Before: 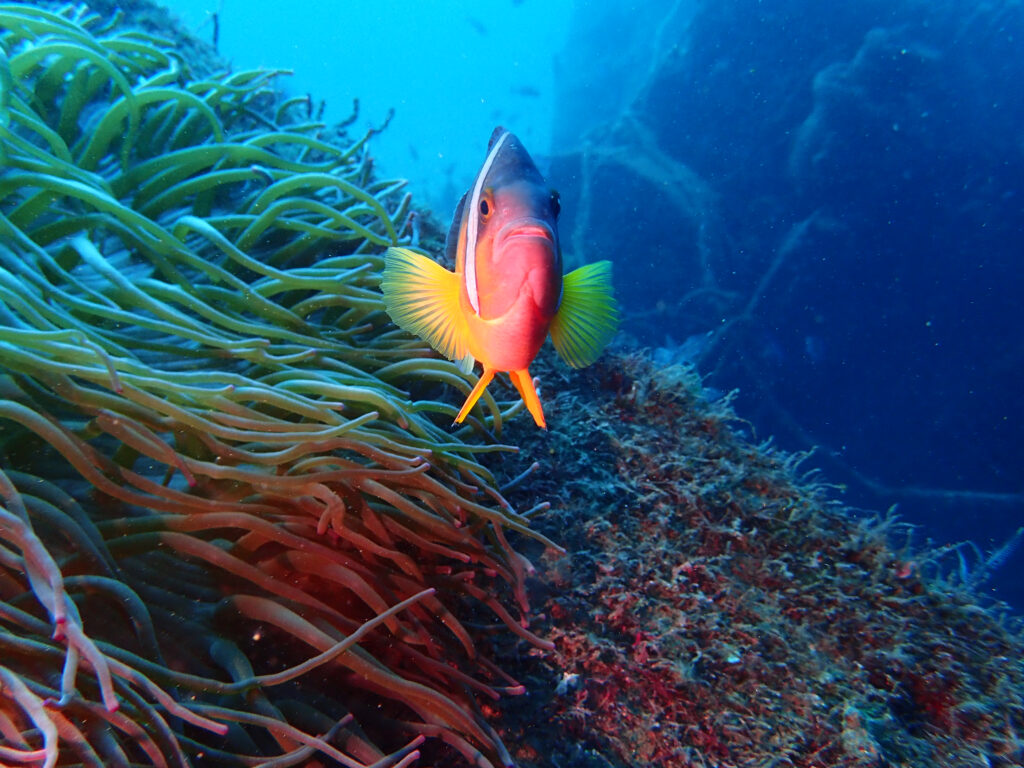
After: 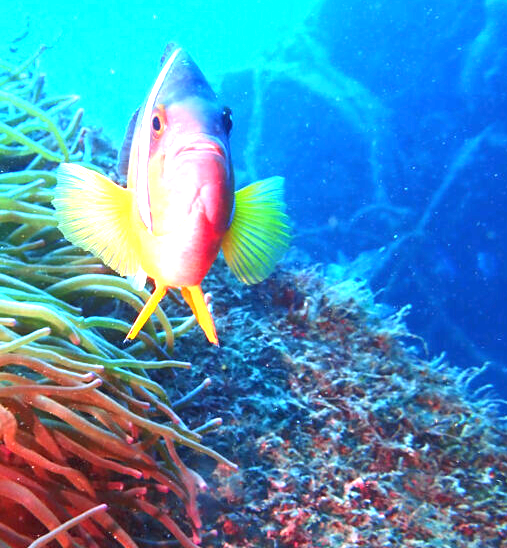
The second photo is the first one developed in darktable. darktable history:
exposure: black level correction 0, exposure 2 EV, compensate highlight preservation false
crop: left 32.075%, top 10.976%, right 18.355%, bottom 17.596%
